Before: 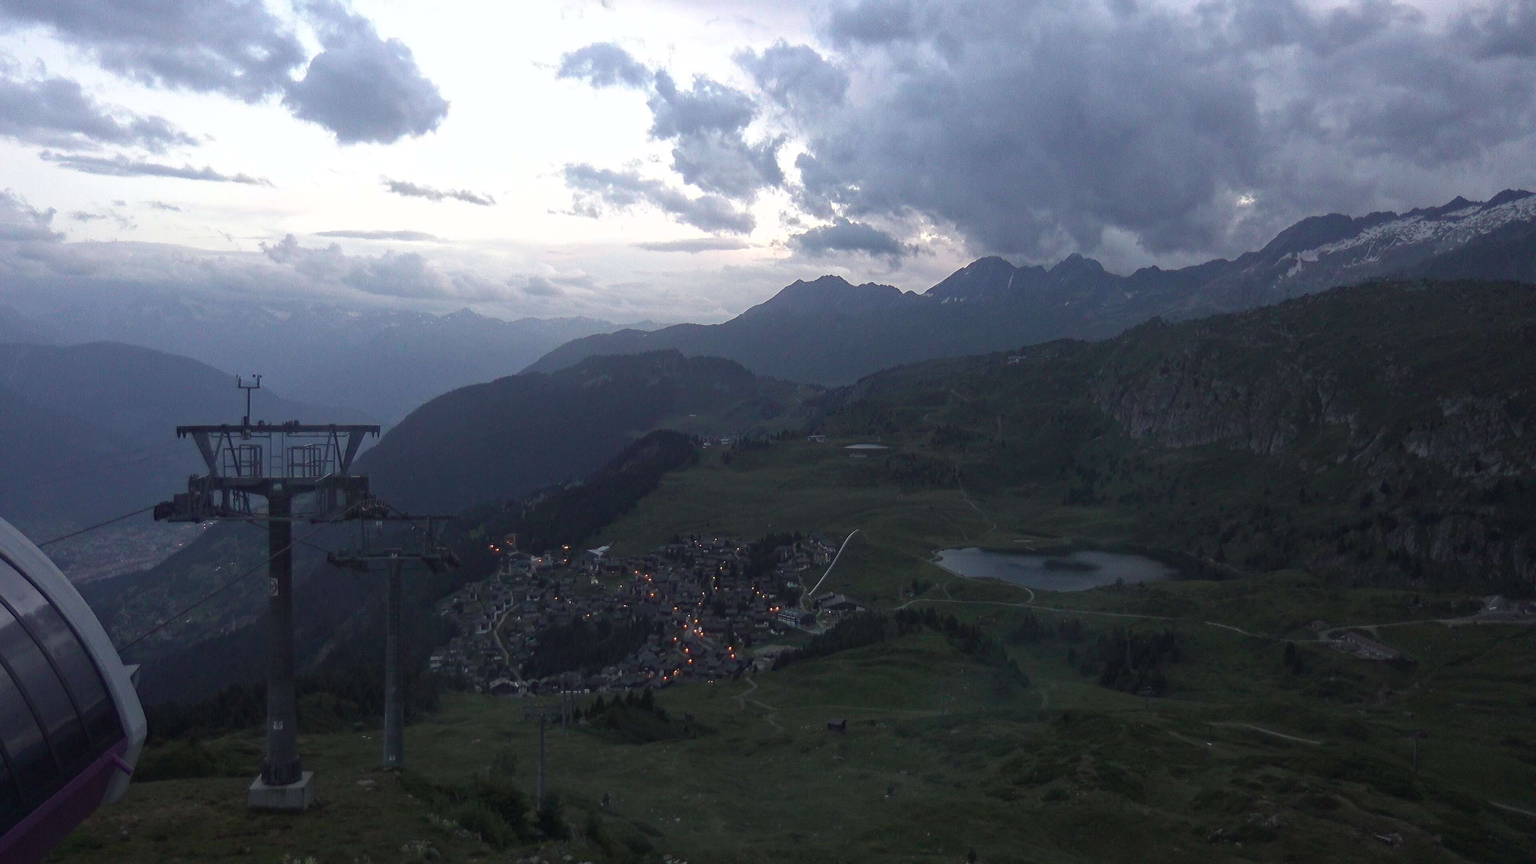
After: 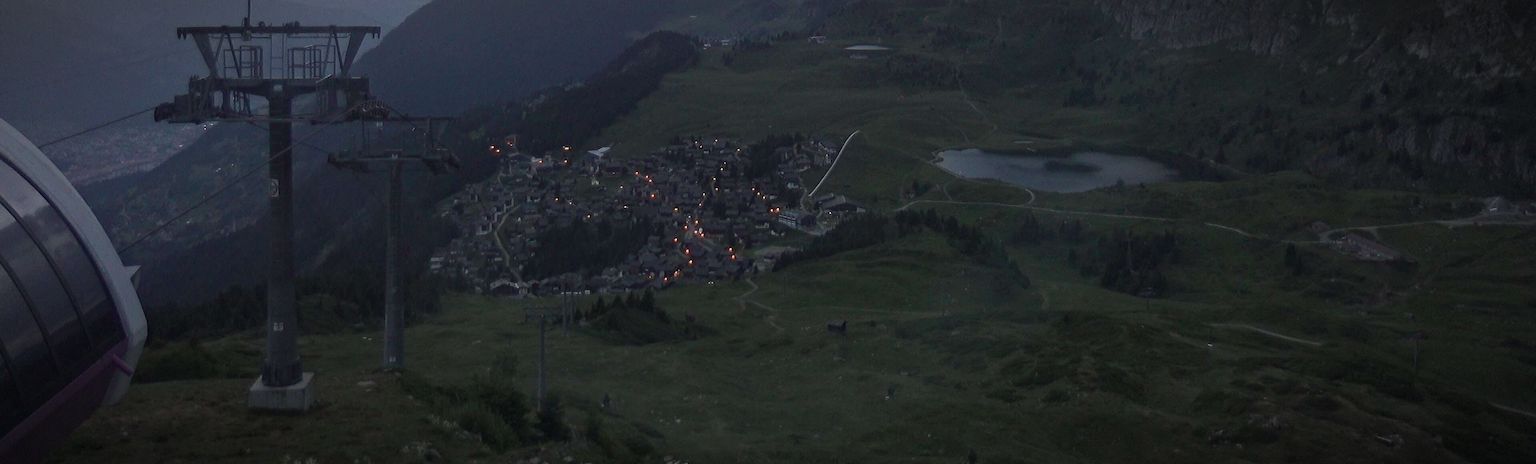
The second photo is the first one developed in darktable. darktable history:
vignetting: fall-off start 87%, automatic ratio true
crop and rotate: top 46.237%
